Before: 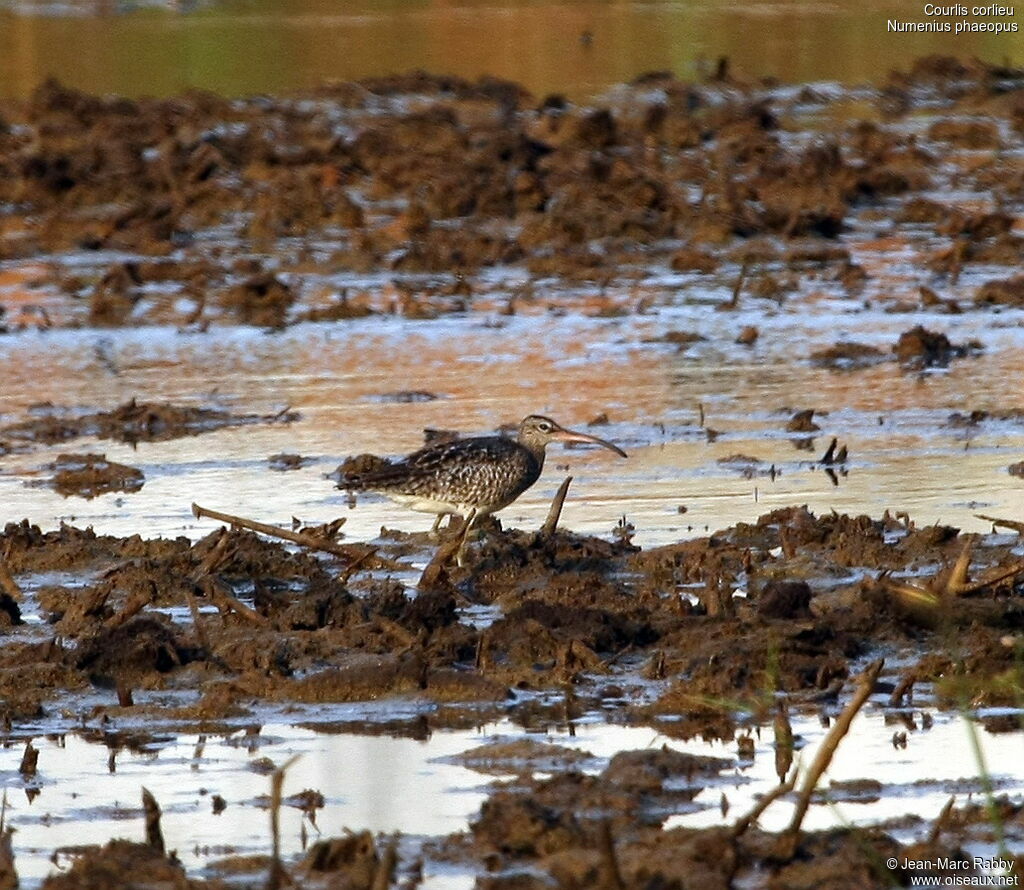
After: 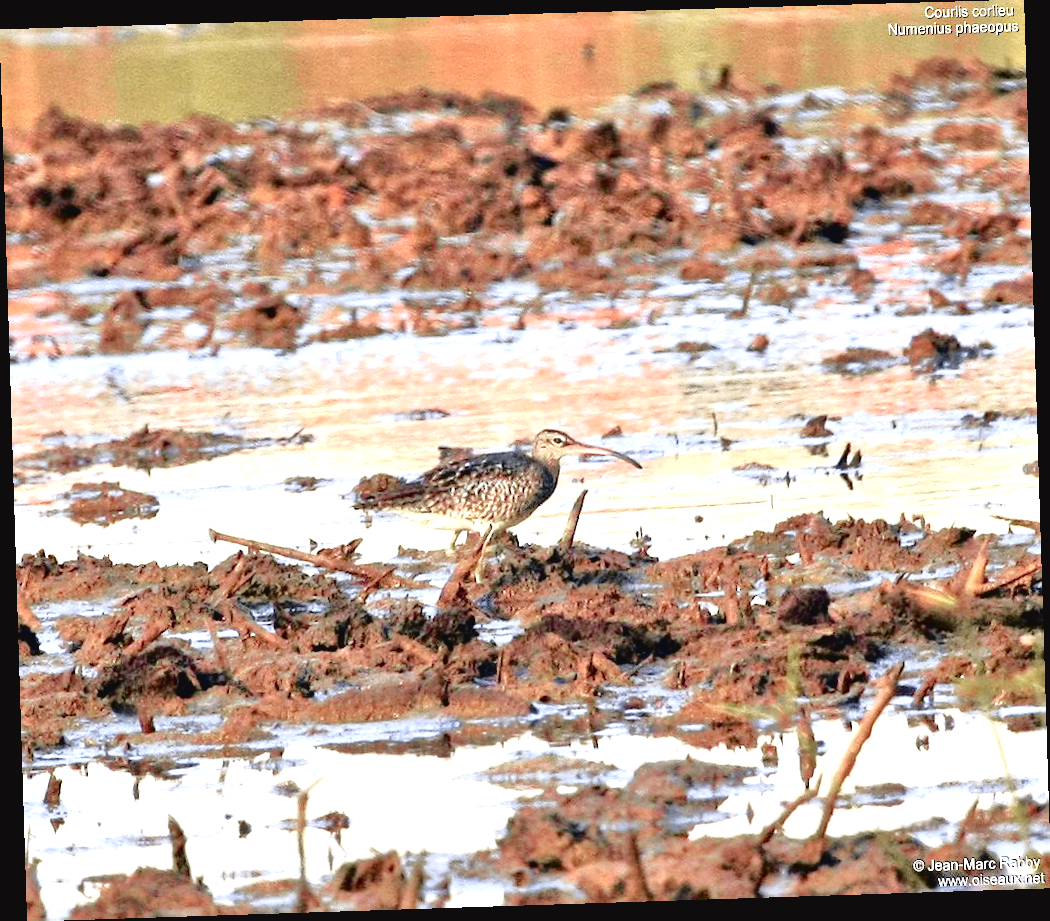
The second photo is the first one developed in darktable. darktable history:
contrast brightness saturation: contrast 0.1, saturation -0.36
tone curve: curves: ch0 [(0, 0.036) (0.119, 0.115) (0.466, 0.498) (0.715, 0.767) (0.817, 0.865) (1, 0.998)]; ch1 [(0, 0) (0.377, 0.424) (0.442, 0.491) (0.487, 0.502) (0.514, 0.512) (0.536, 0.577) (0.66, 0.724) (1, 1)]; ch2 [(0, 0) (0.38, 0.405) (0.463, 0.443) (0.492, 0.486) (0.526, 0.541) (0.578, 0.598) (1, 1)], color space Lab, independent channels, preserve colors none
exposure: black level correction 0.001, exposure 1.3 EV, compensate highlight preservation false
tone equalizer: -7 EV 0.15 EV, -6 EV 0.6 EV, -5 EV 1.15 EV, -4 EV 1.33 EV, -3 EV 1.15 EV, -2 EV 0.6 EV, -1 EV 0.15 EV, mask exposure compensation -0.5 EV
rotate and perspective: rotation -1.77°, lens shift (horizontal) 0.004, automatic cropping off
